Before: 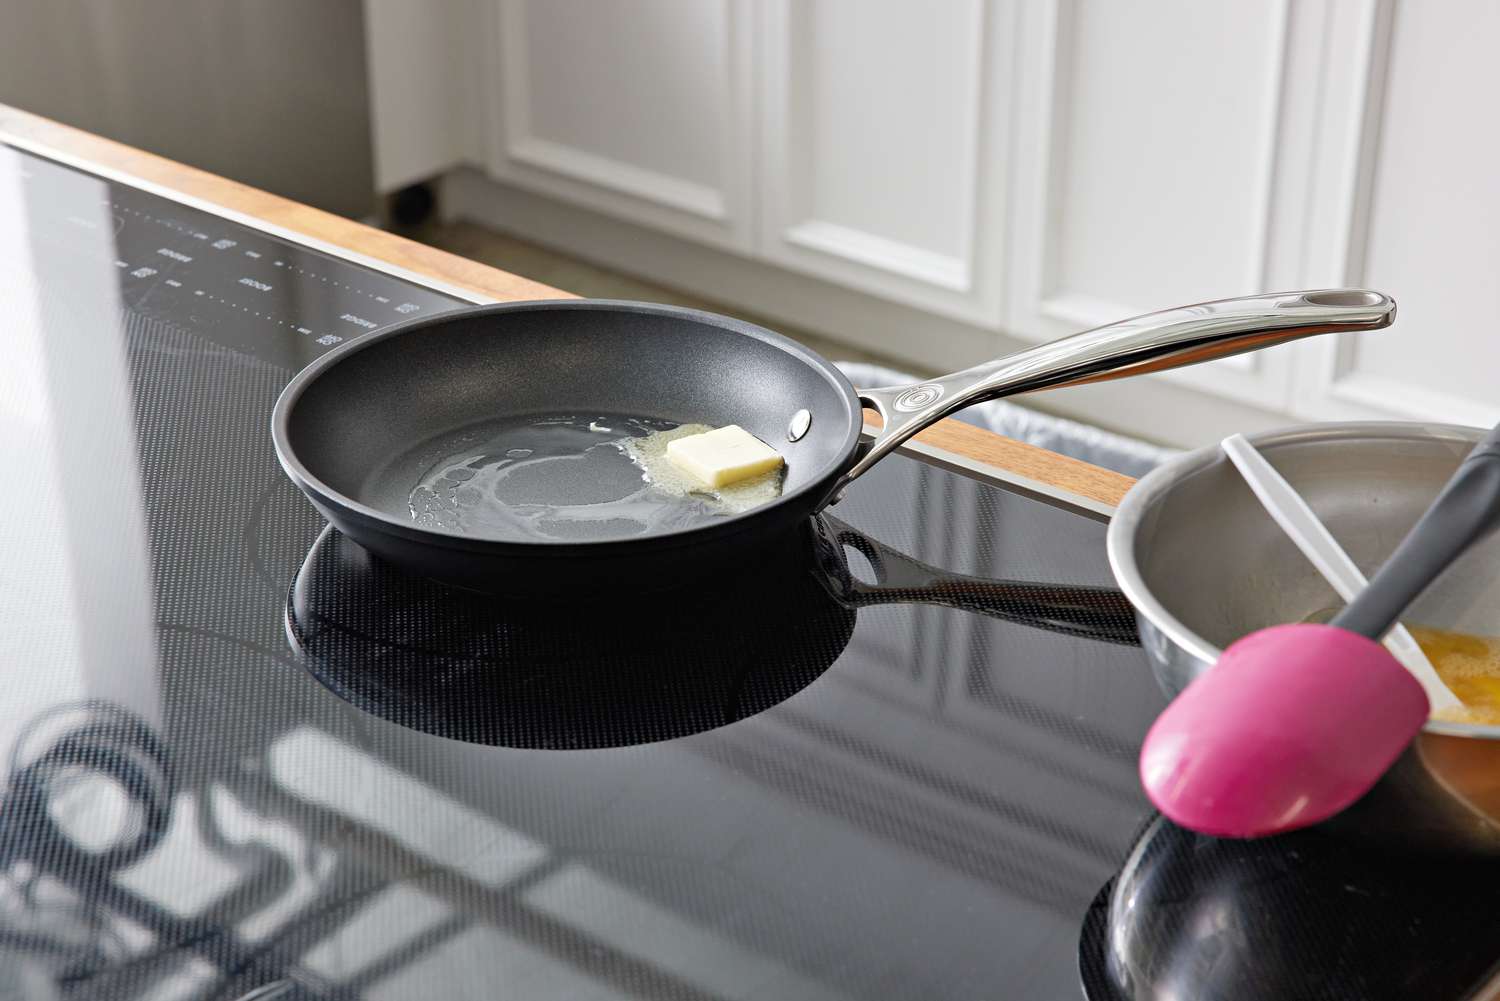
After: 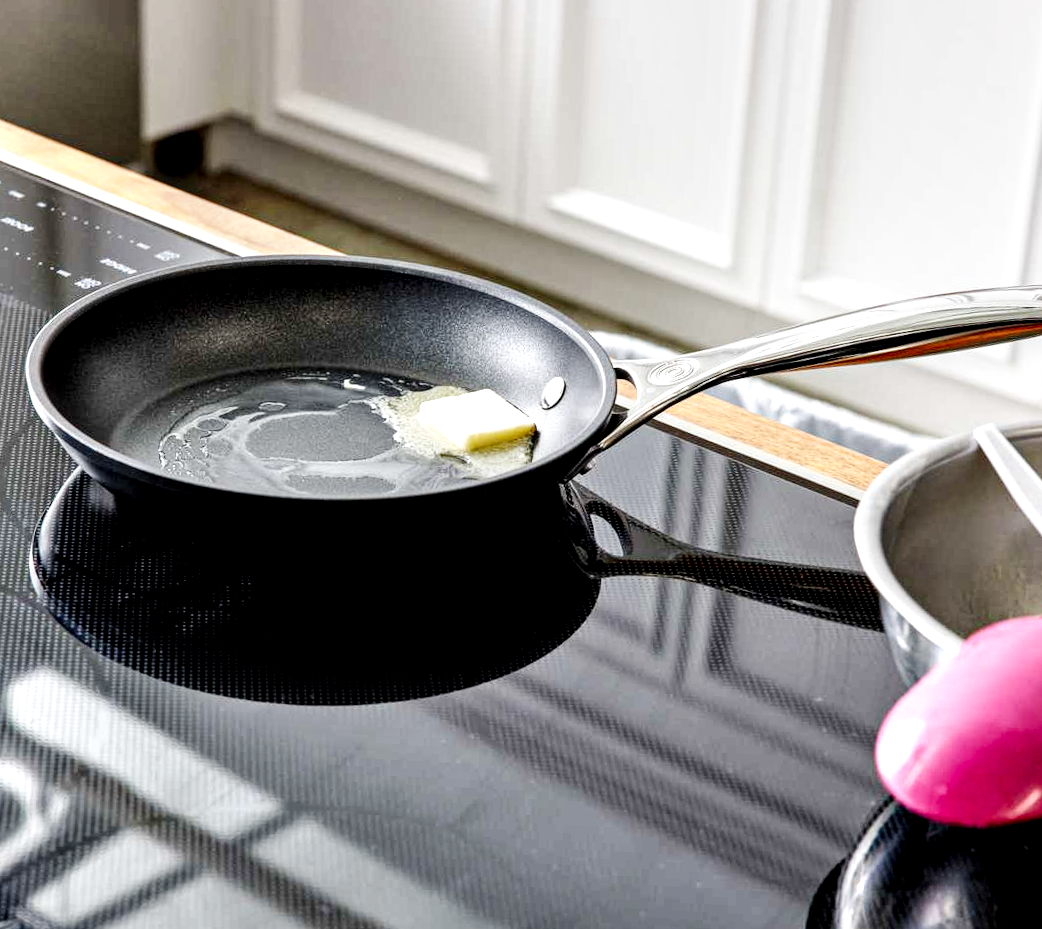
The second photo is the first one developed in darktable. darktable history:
base curve: curves: ch0 [(0, 0) (0.036, 0.025) (0.121, 0.166) (0.206, 0.329) (0.605, 0.79) (1, 1)], preserve colors none
crop and rotate: angle -2.94°, left 14.216%, top 0.045%, right 11.012%, bottom 0.087%
local contrast: highlights 63%, shadows 54%, detail 169%, midtone range 0.517
